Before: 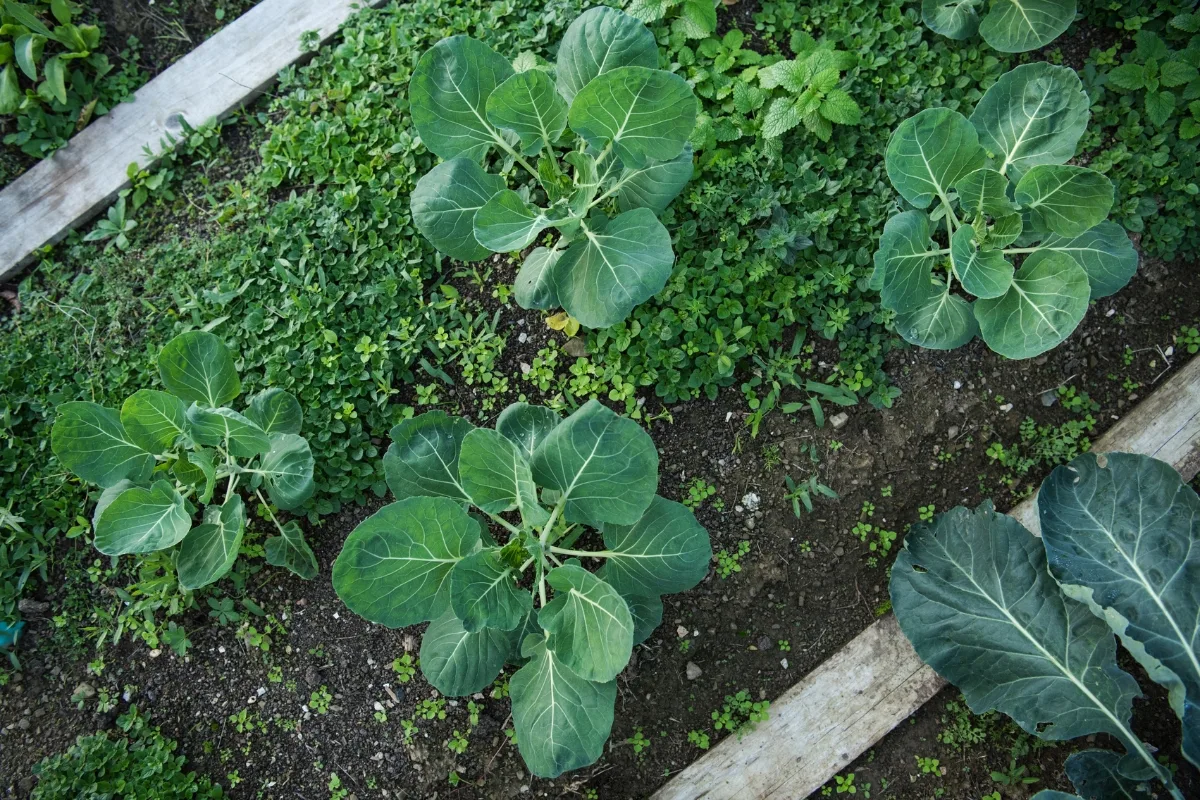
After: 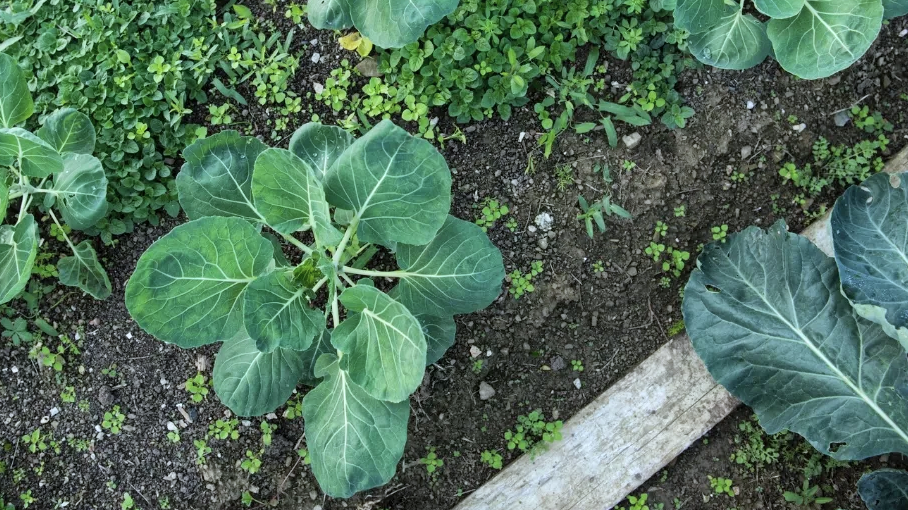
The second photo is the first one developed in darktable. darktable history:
white balance: red 0.967, blue 1.049
crop and rotate: left 17.299%, top 35.115%, right 7.015%, bottom 1.024%
global tonemap: drago (1, 100), detail 1
